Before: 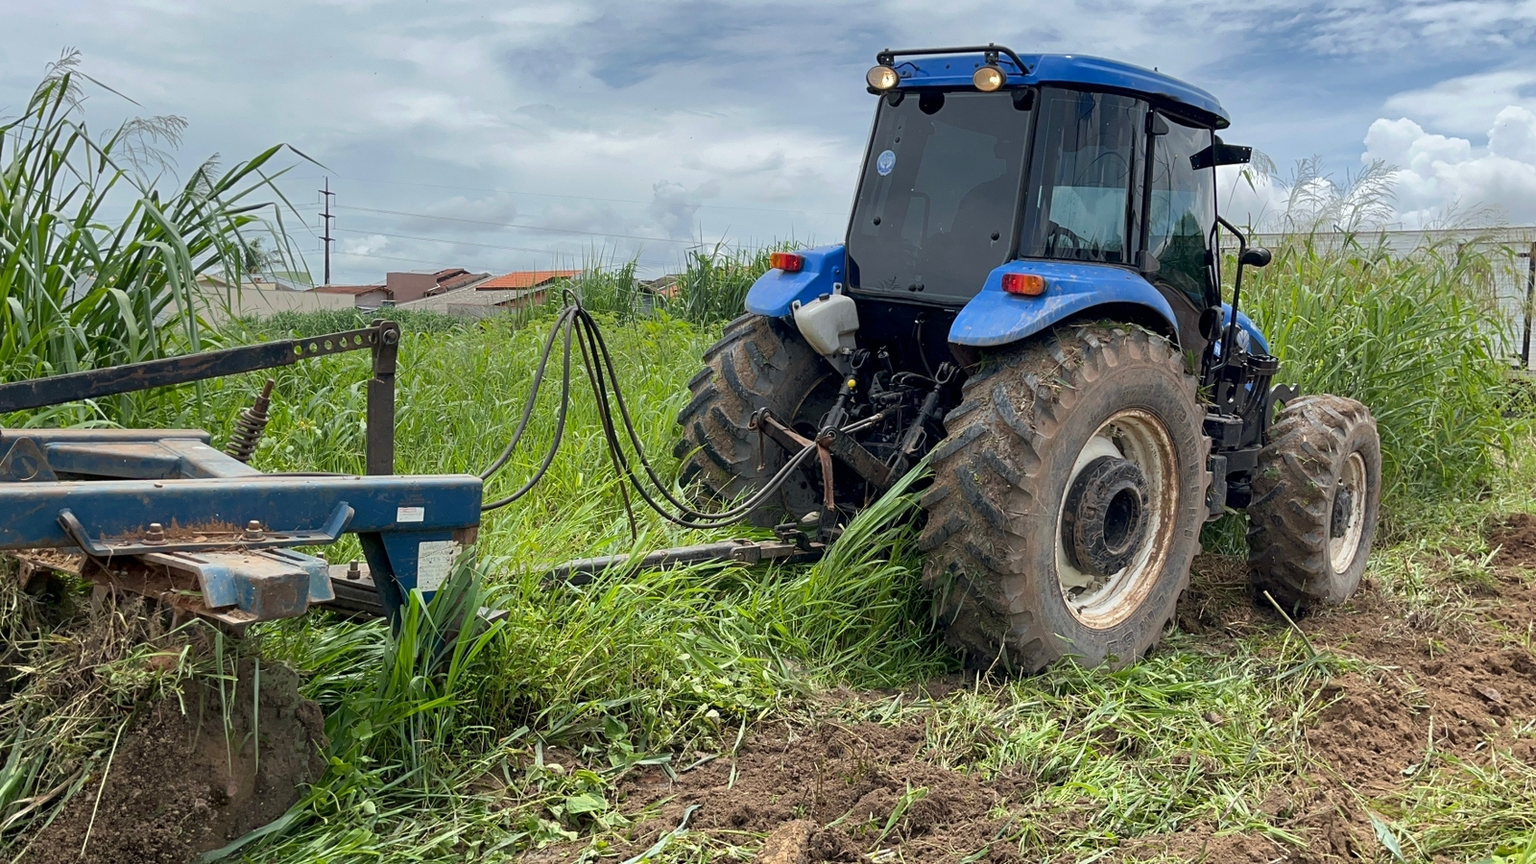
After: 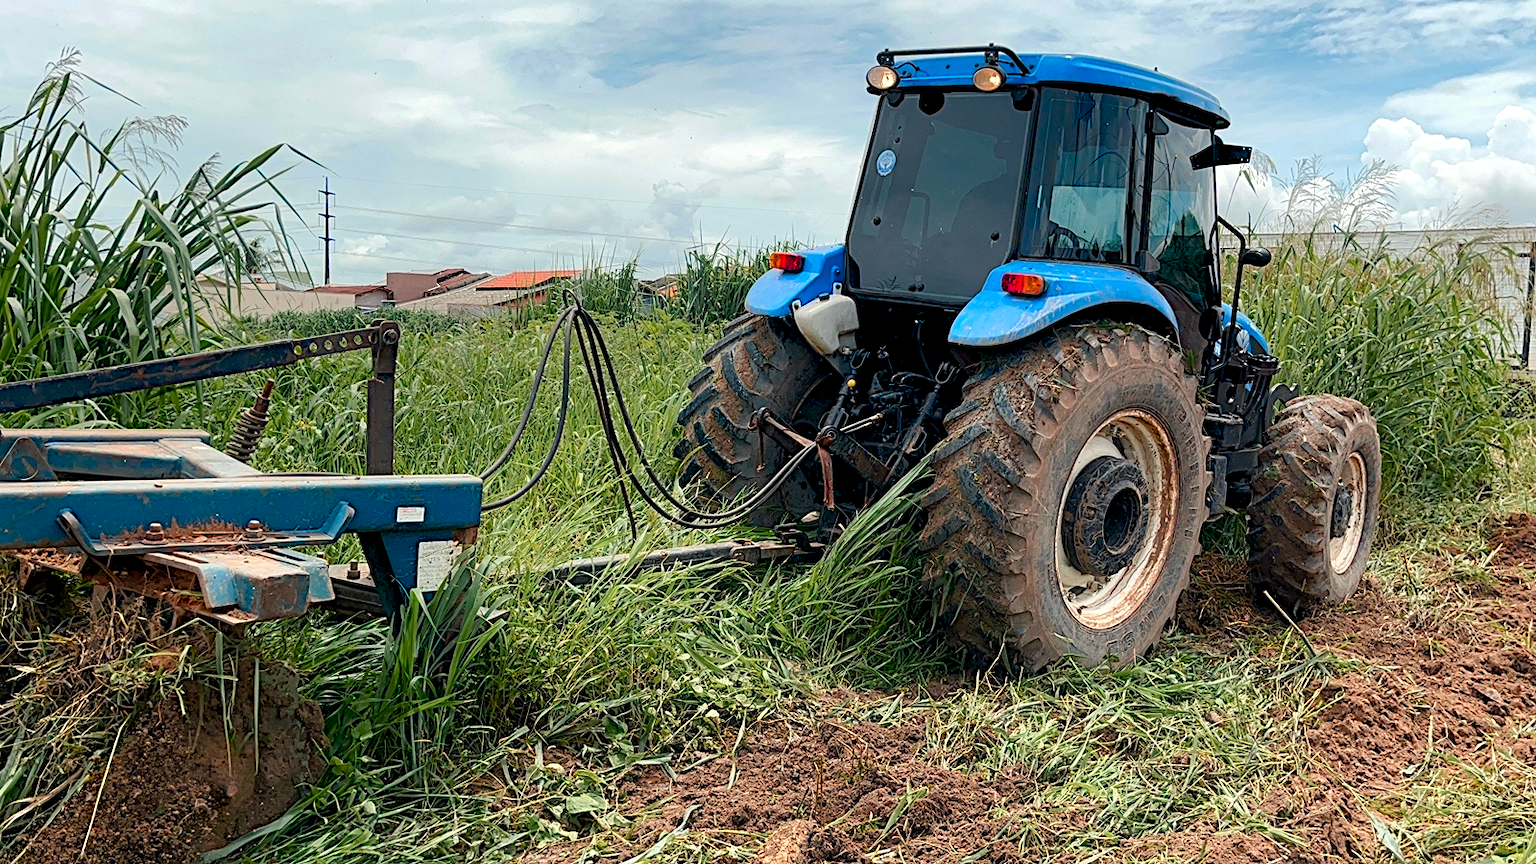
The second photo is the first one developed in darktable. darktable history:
contrast equalizer "soft": y [[0.5, 0.488, 0.462, 0.461, 0.491, 0.5], [0.5 ×6], [0.5 ×6], [0 ×6], [0 ×6]]
diffuse or sharpen "_builtin_sharpen demosaicing | AA filter": edge sensitivity 1, 1st order anisotropy 100%, 2nd order anisotropy 100%, 3rd order anisotropy 100%, 4th order anisotropy 100%, 1st order speed -25%, 2nd order speed -25%, 3rd order speed -25%, 4th order speed -25%
haze removal: strength -0.05
tone equalizer "_builtin_contrast tone curve | soft": -8 EV -0.417 EV, -7 EV -0.389 EV, -6 EV -0.333 EV, -5 EV -0.222 EV, -3 EV 0.222 EV, -2 EV 0.333 EV, -1 EV 0.389 EV, +0 EV 0.417 EV, edges refinement/feathering 500, mask exposure compensation -1.57 EV, preserve details no
color equalizer "creative | pacific": saturation › orange 1.03, saturation › yellow 0.883, saturation › green 0.883, saturation › blue 1.08, saturation › magenta 1.05, hue › orange -4.88, hue › green 8.78, brightness › red 1.06, brightness › orange 1.08, brightness › yellow 0.916, brightness › green 0.916, brightness › cyan 1.04, brightness › blue 1.12, brightness › magenta 1.07
rgb primaries "creative | pacific": red hue -0.042, red purity 1.1, green hue 0.047, green purity 1.12, blue hue -0.089, blue purity 0.88
diffuse or sharpen "bloom 10%": radius span 32, 1st order speed 50%, 2nd order speed 50%, 3rd order speed 50%, 4th order speed 50% | blend: blend mode normal, opacity 10%; mask: uniform (no mask)
color balance rgb "creative | pacific": shadows lift › chroma 1%, shadows lift › hue 240.84°, highlights gain › chroma 2%, highlights gain › hue 73.2°, global offset › luminance -0.5%, perceptual saturation grading › global saturation 20%, perceptual saturation grading › highlights -25%, perceptual saturation grading › shadows 50%, global vibrance 15%
